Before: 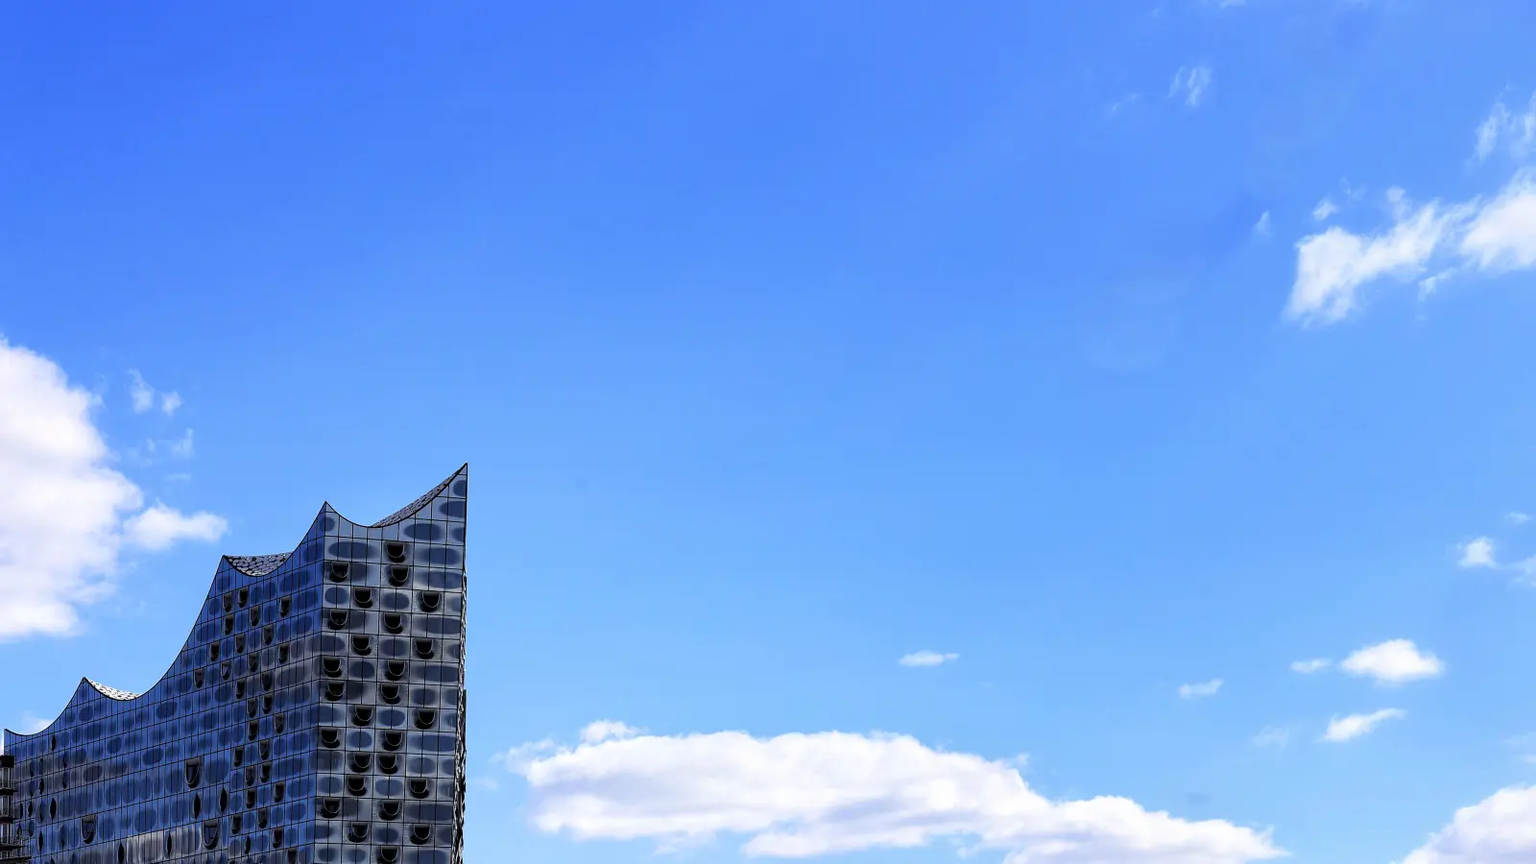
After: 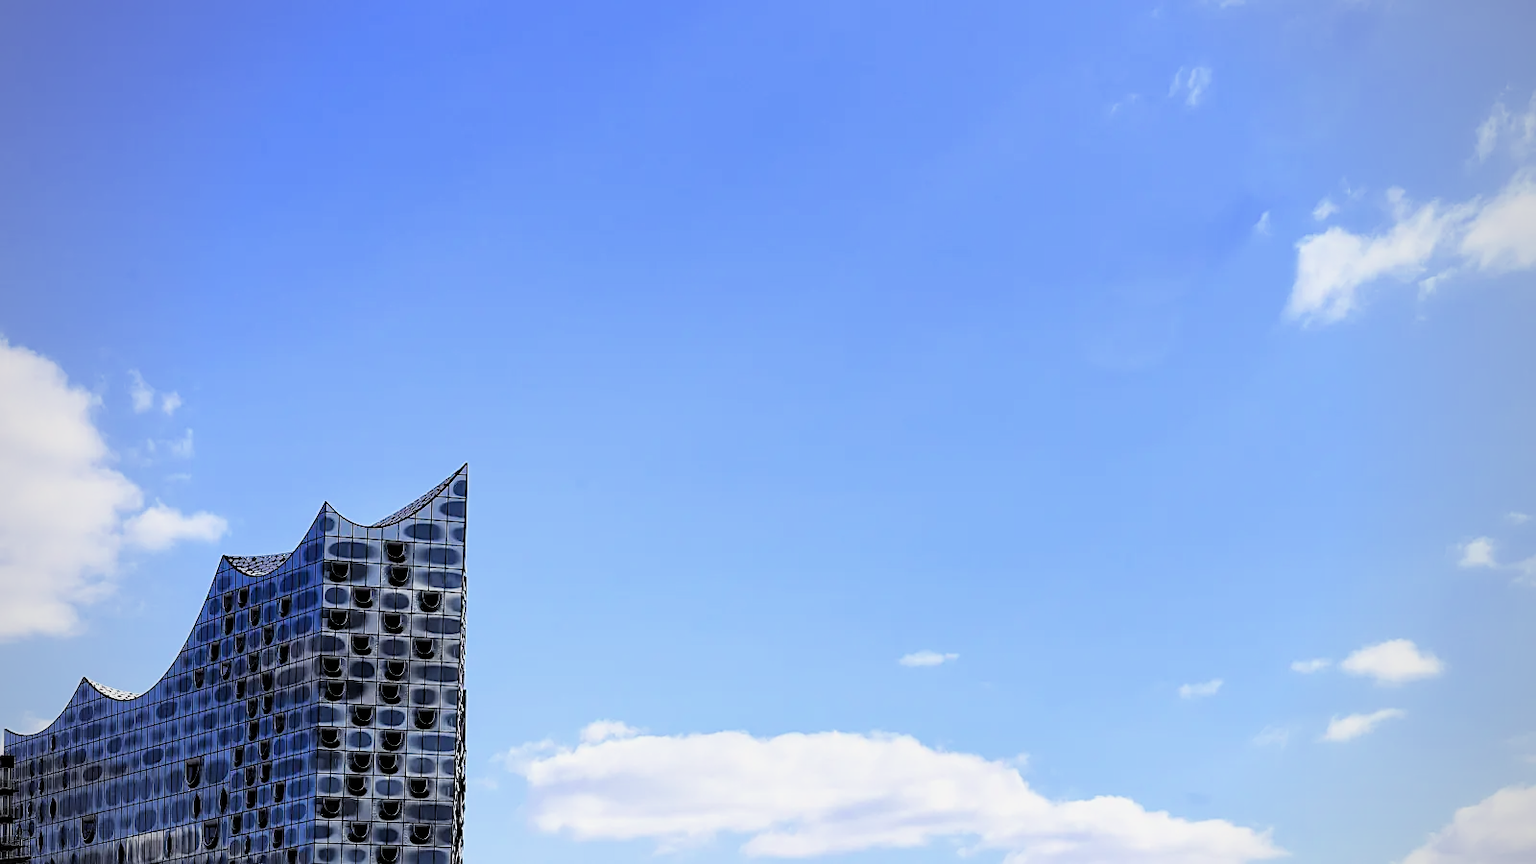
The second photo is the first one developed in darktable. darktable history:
sharpen: on, module defaults
vignetting: fall-off start 74.15%, fall-off radius 66.34%, unbound false
exposure: exposure 0.526 EV, compensate highlight preservation false
filmic rgb: black relative exposure -8 EV, white relative exposure 4.06 EV, hardness 4.13, latitude 50.25%, contrast 1.101
